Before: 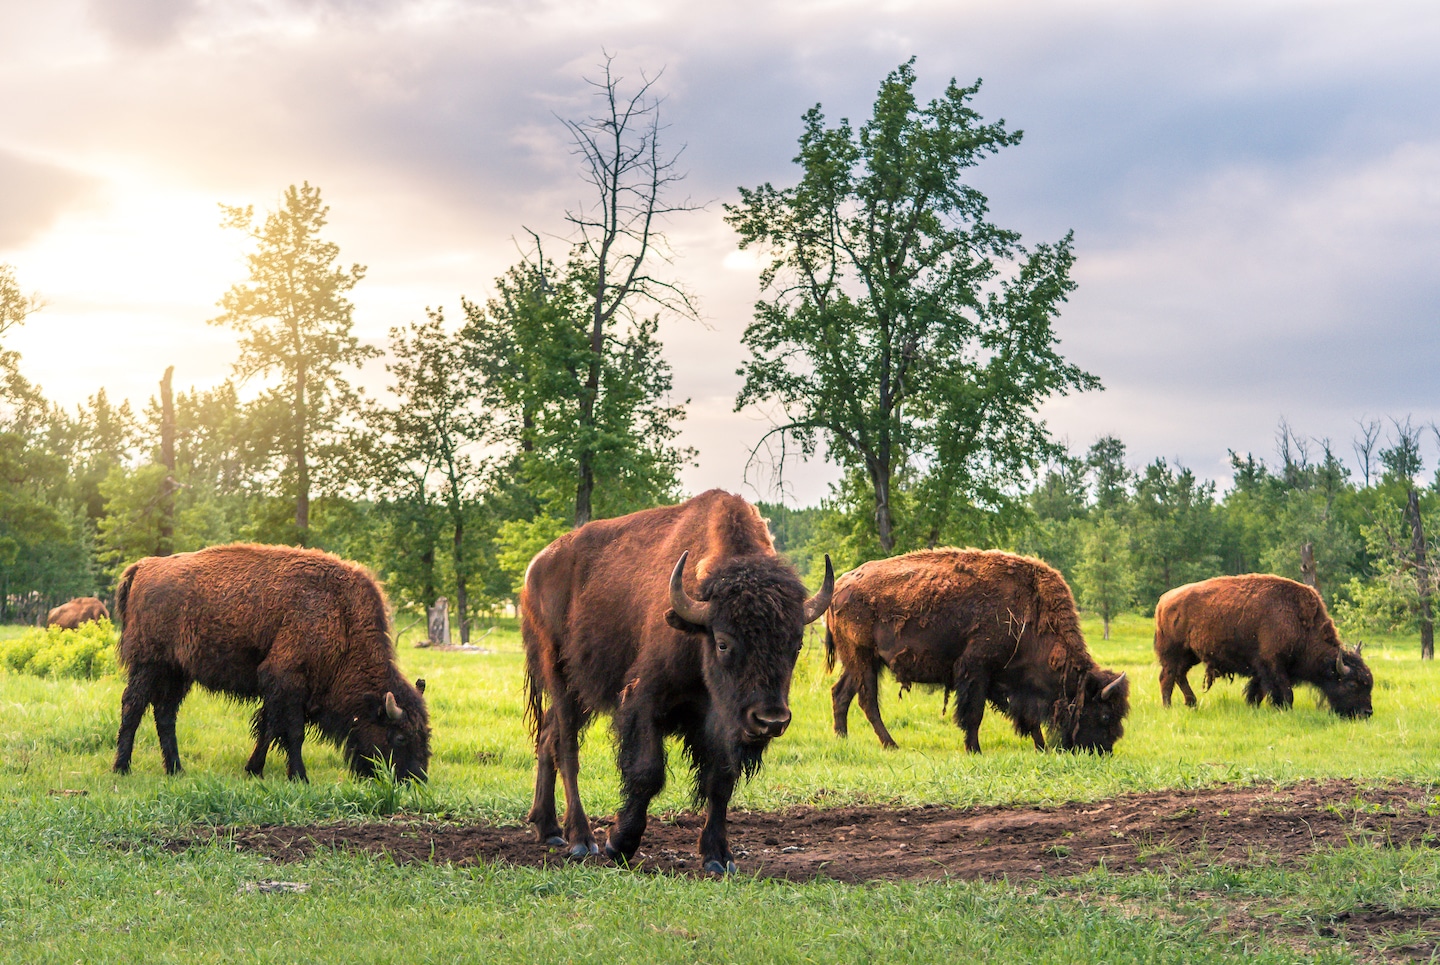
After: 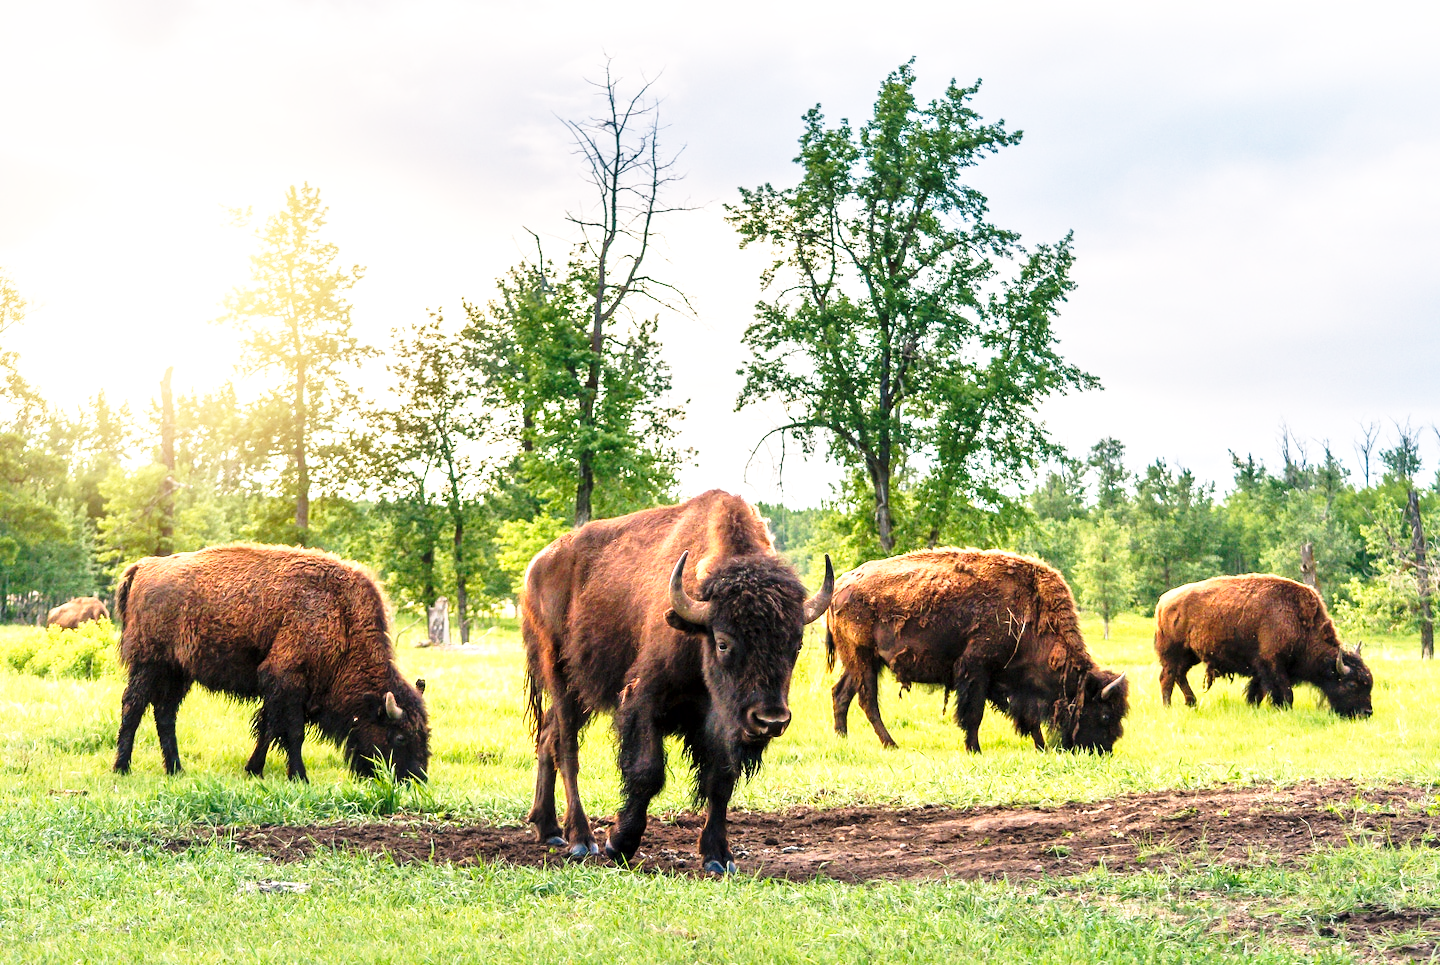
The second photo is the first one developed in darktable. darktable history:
local contrast: mode bilateral grid, contrast 20, coarseness 50, detail 128%, midtone range 0.2
base curve: curves: ch0 [(0, 0) (0.026, 0.03) (0.109, 0.232) (0.351, 0.748) (0.669, 0.968) (1, 1)], preserve colors none
